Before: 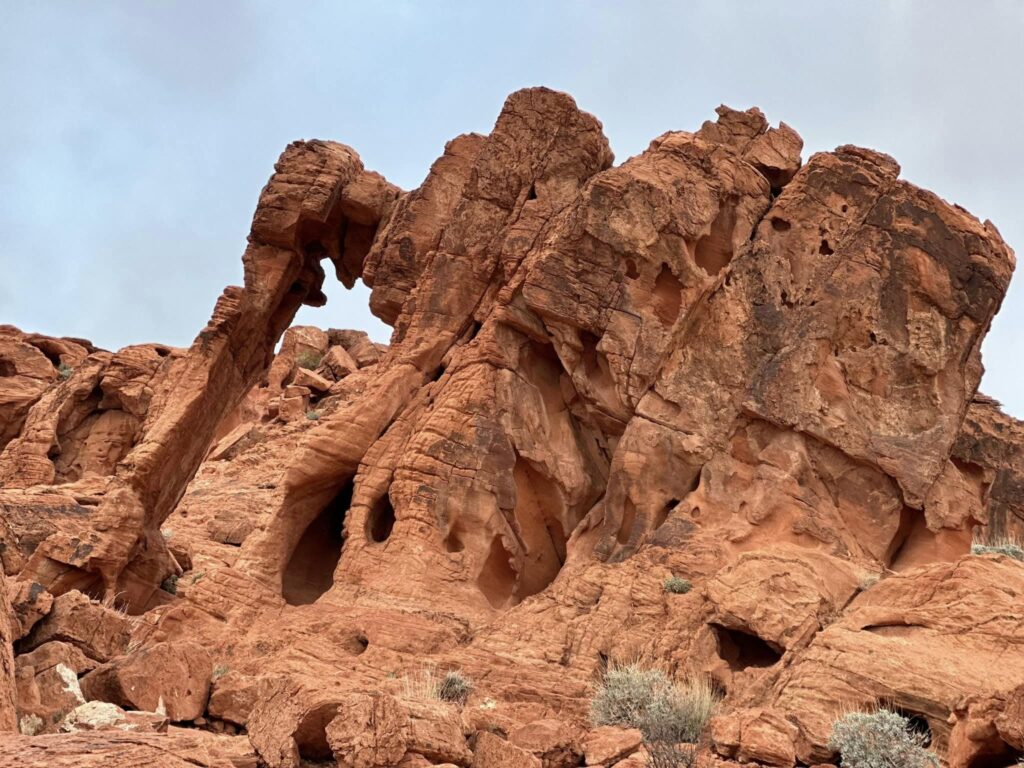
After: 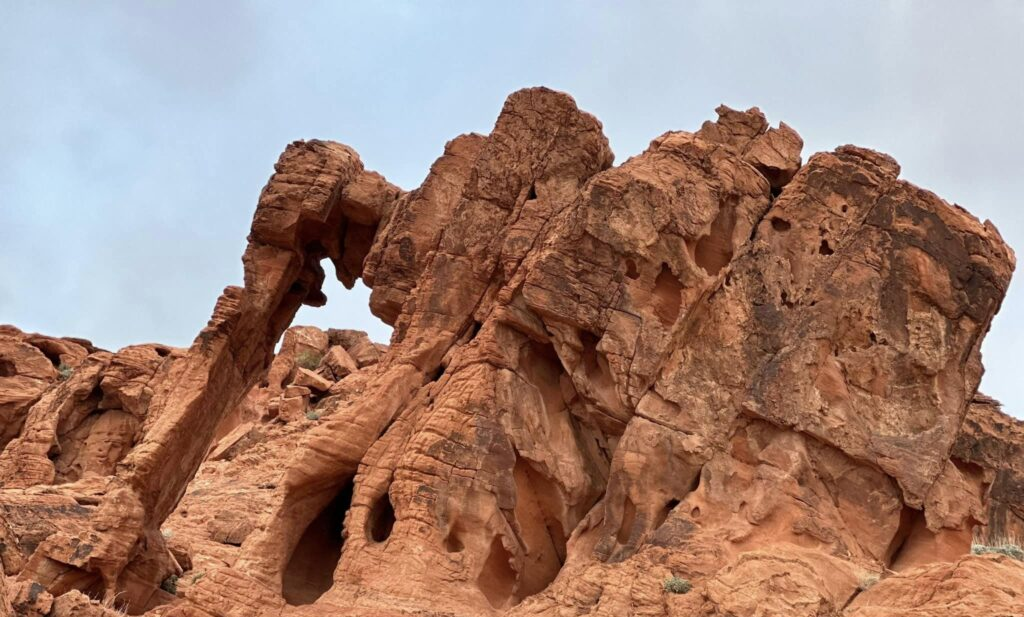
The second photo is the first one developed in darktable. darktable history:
crop: bottom 19.554%
